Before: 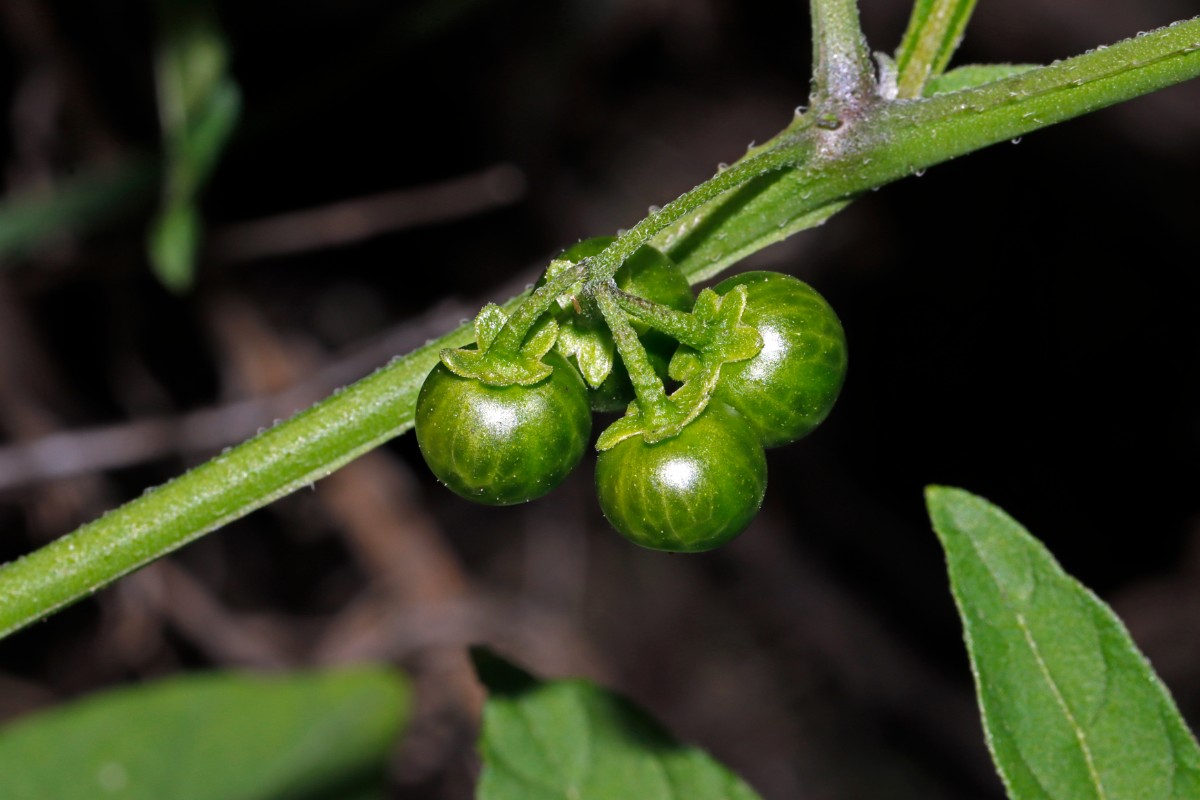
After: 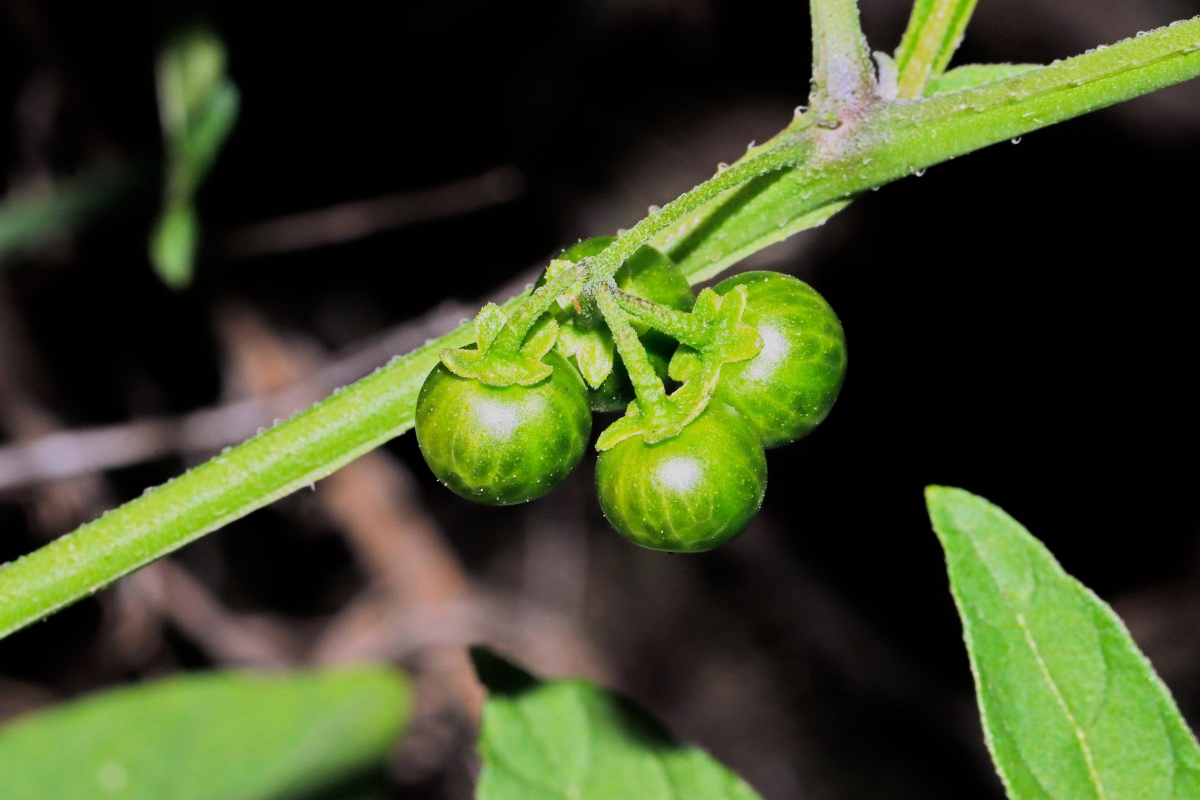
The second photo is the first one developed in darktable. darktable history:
tone equalizer: -7 EV 0.161 EV, -6 EV 0.61 EV, -5 EV 1.17 EV, -4 EV 1.34 EV, -3 EV 1.17 EV, -2 EV 0.6 EV, -1 EV 0.155 EV, edges refinement/feathering 500, mask exposure compensation -1.57 EV, preserve details guided filter
filmic rgb: black relative exposure -8.33 EV, white relative exposure 4.68 EV, hardness 3.82, color science v6 (2022)
